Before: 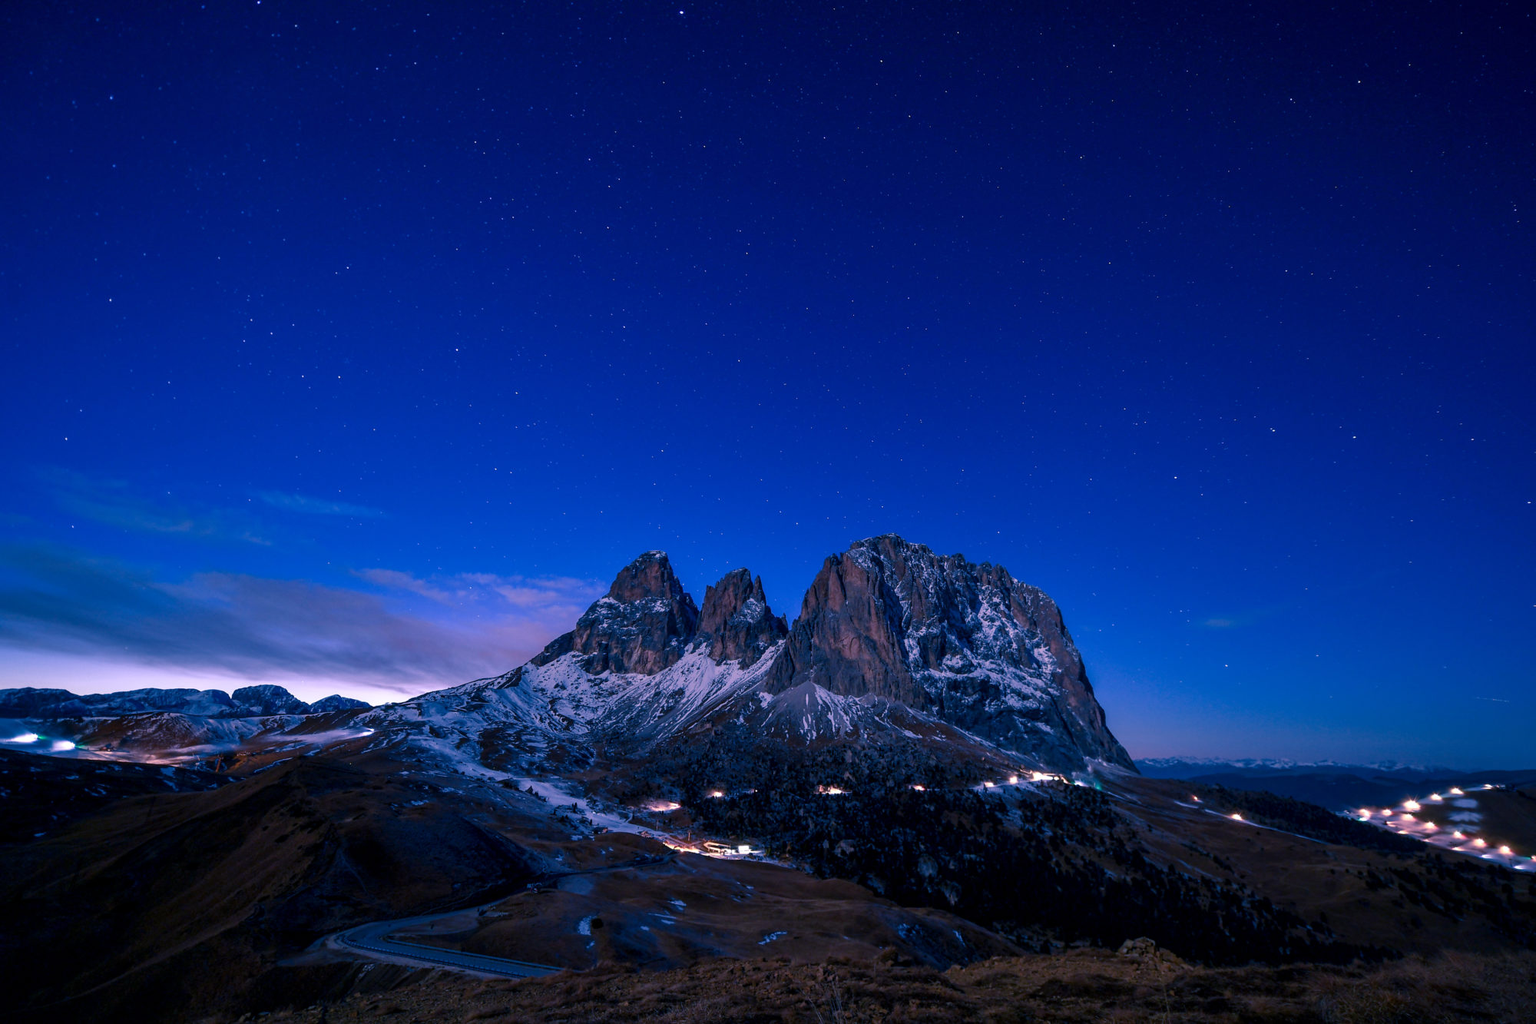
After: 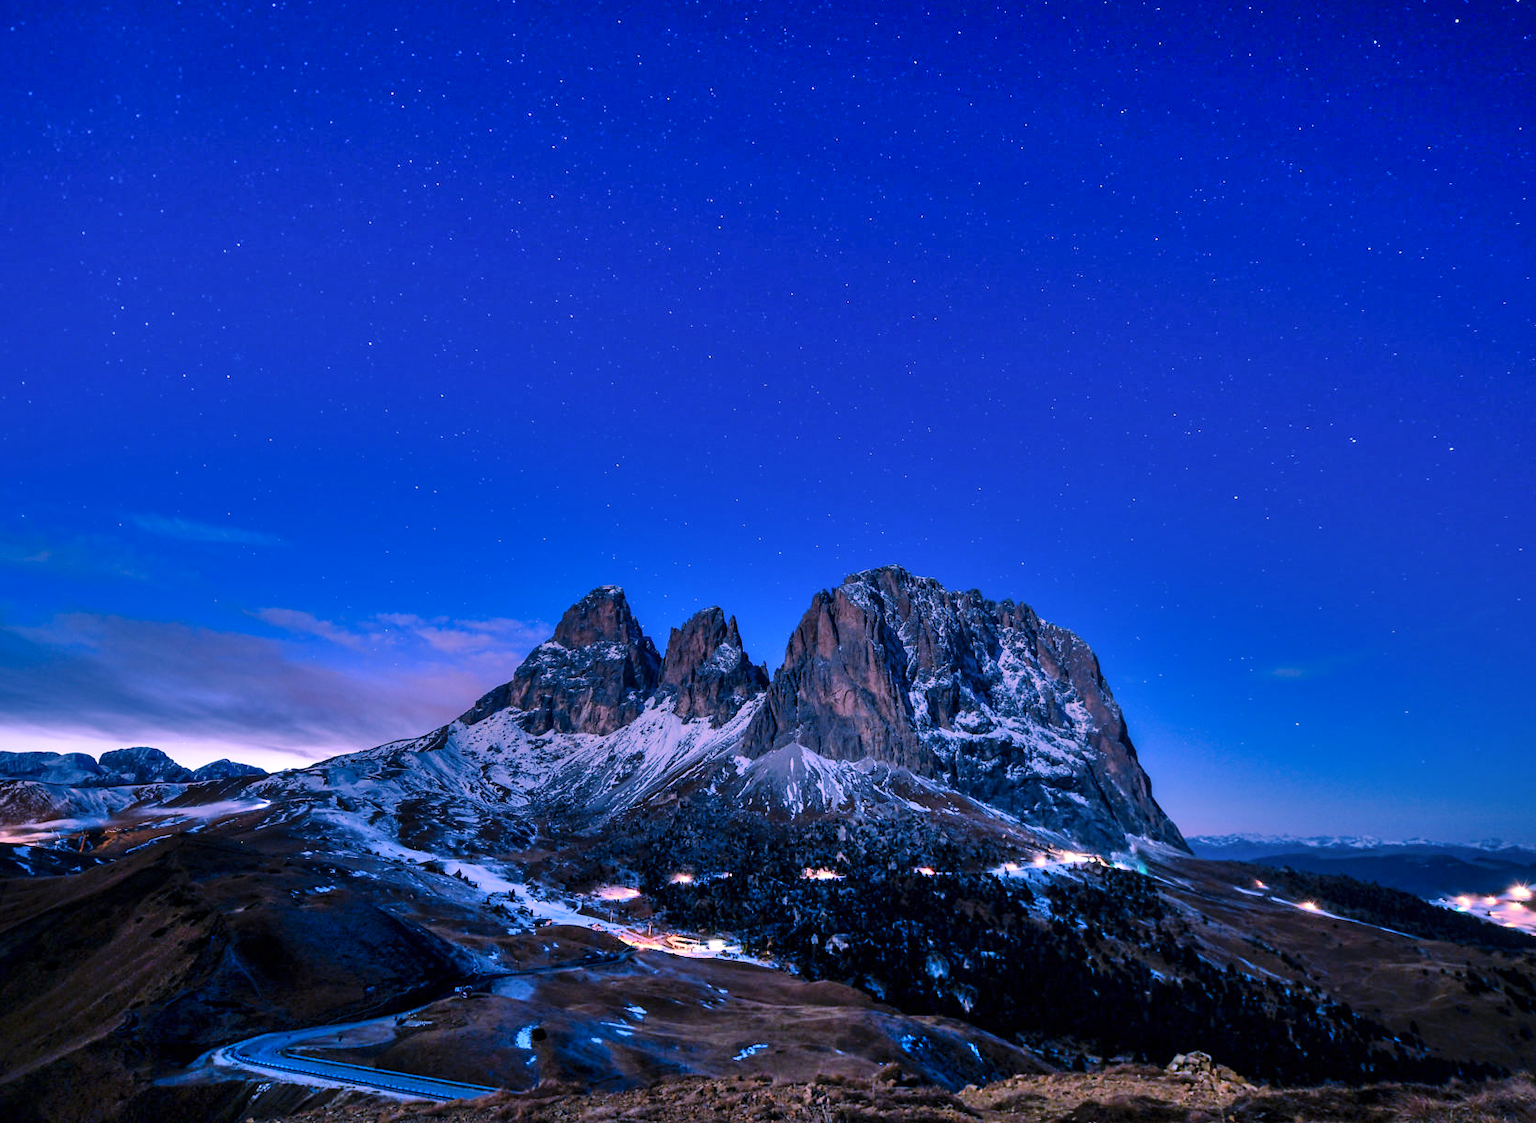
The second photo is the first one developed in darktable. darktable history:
crop: left 9.782%, top 6.338%, right 7.207%, bottom 2.564%
shadows and highlights: shadows 79.78, white point adjustment -9.21, highlights -61.22, soften with gaussian
tone equalizer: -8 EV -0.412 EV, -7 EV -0.419 EV, -6 EV -0.325 EV, -5 EV -0.217 EV, -3 EV 0.22 EV, -2 EV 0.349 EV, -1 EV 0.402 EV, +0 EV 0.438 EV
